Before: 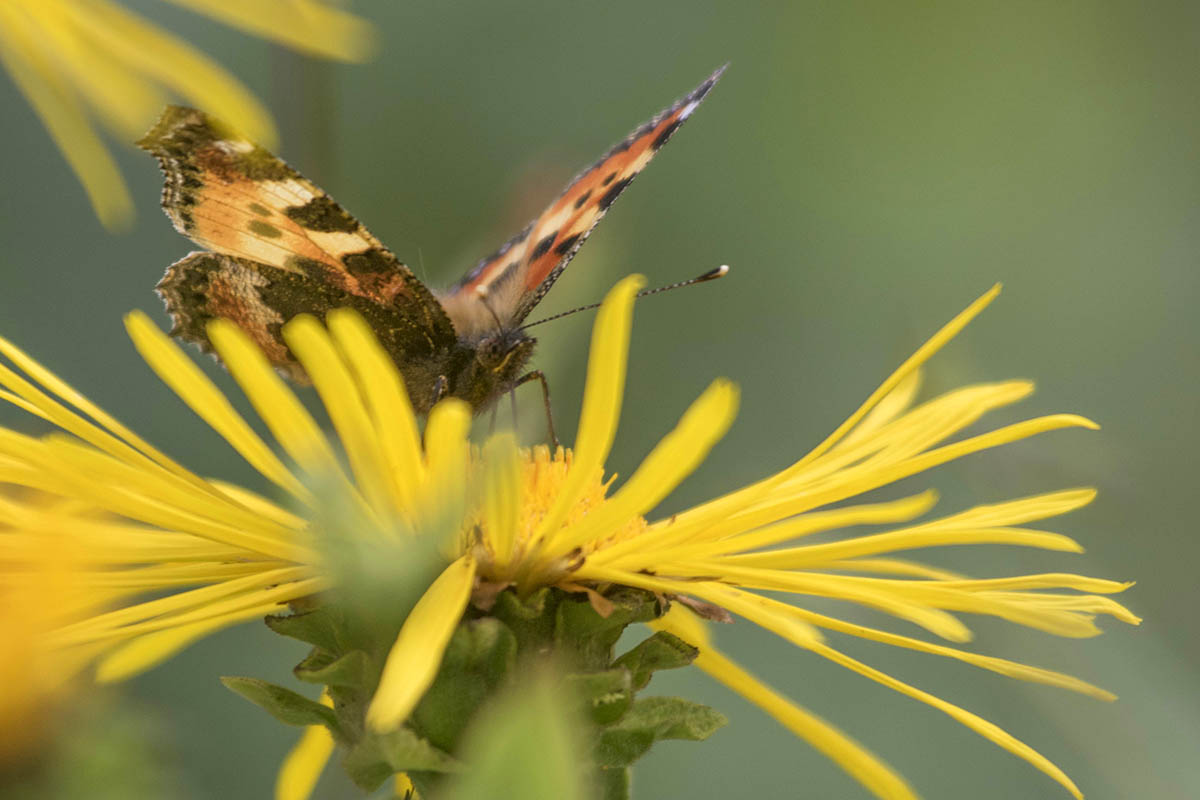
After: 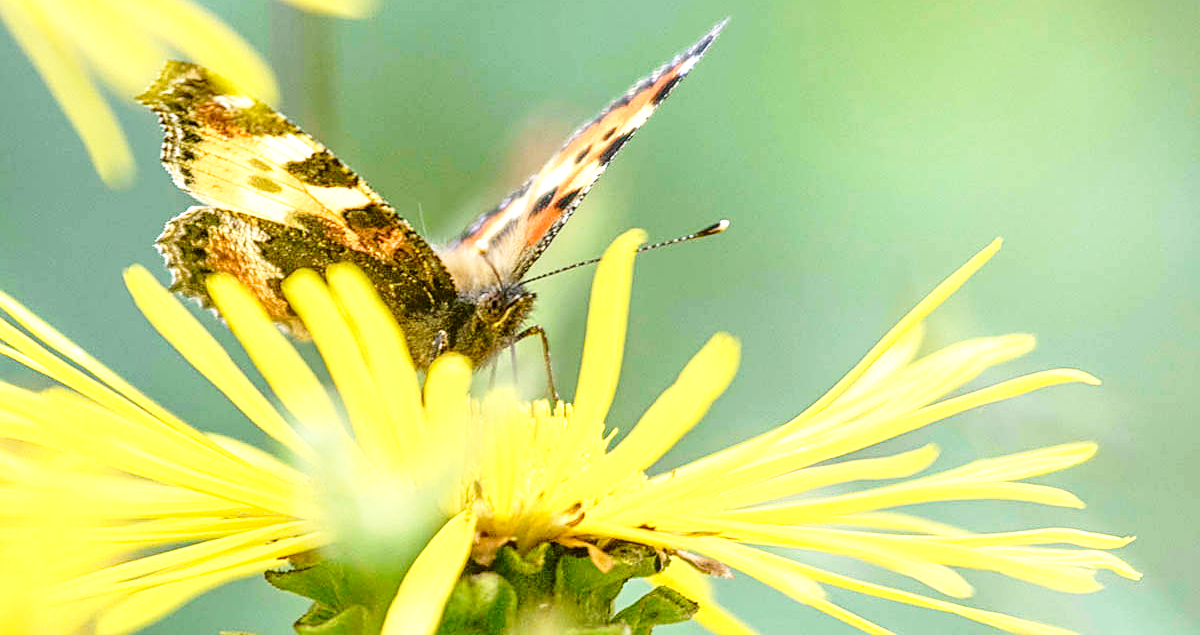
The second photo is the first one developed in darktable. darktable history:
sharpen: on, module defaults
crop and rotate: top 5.667%, bottom 14.937%
base curve: curves: ch0 [(0, 0) (0.028, 0.03) (0.121, 0.232) (0.46, 0.748) (0.859, 0.968) (1, 1)], preserve colors none
exposure: black level correction 0.001, exposure 0.955 EV, compensate exposure bias true, compensate highlight preservation false
local contrast: on, module defaults
white balance: red 0.925, blue 1.046
color correction: saturation 0.98
